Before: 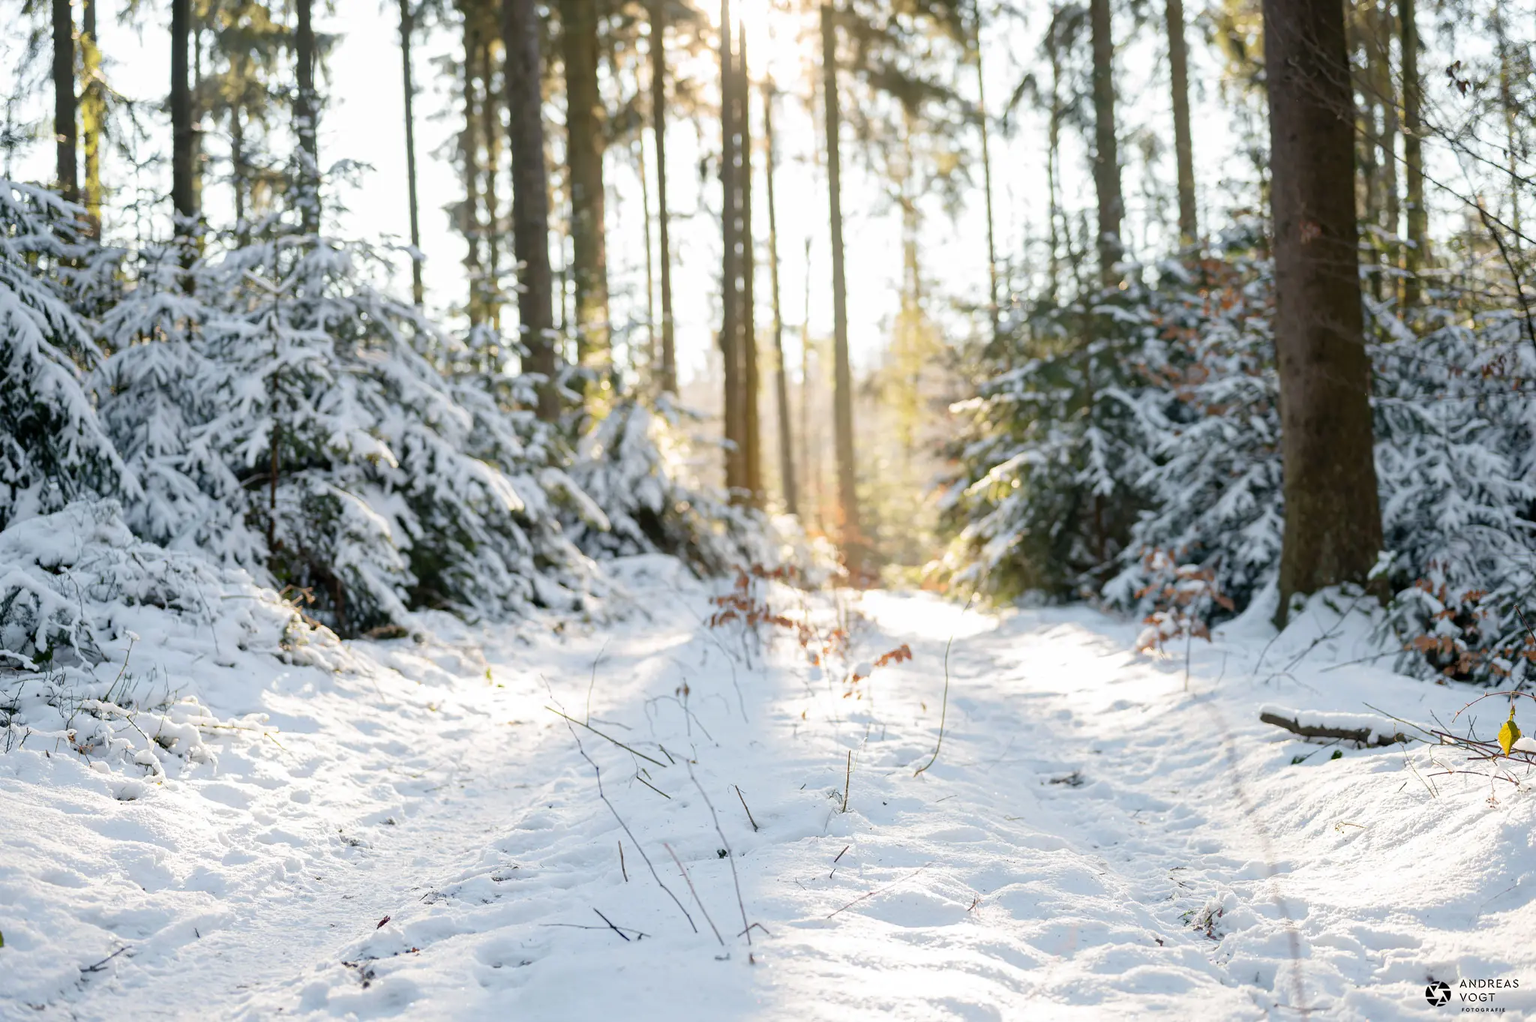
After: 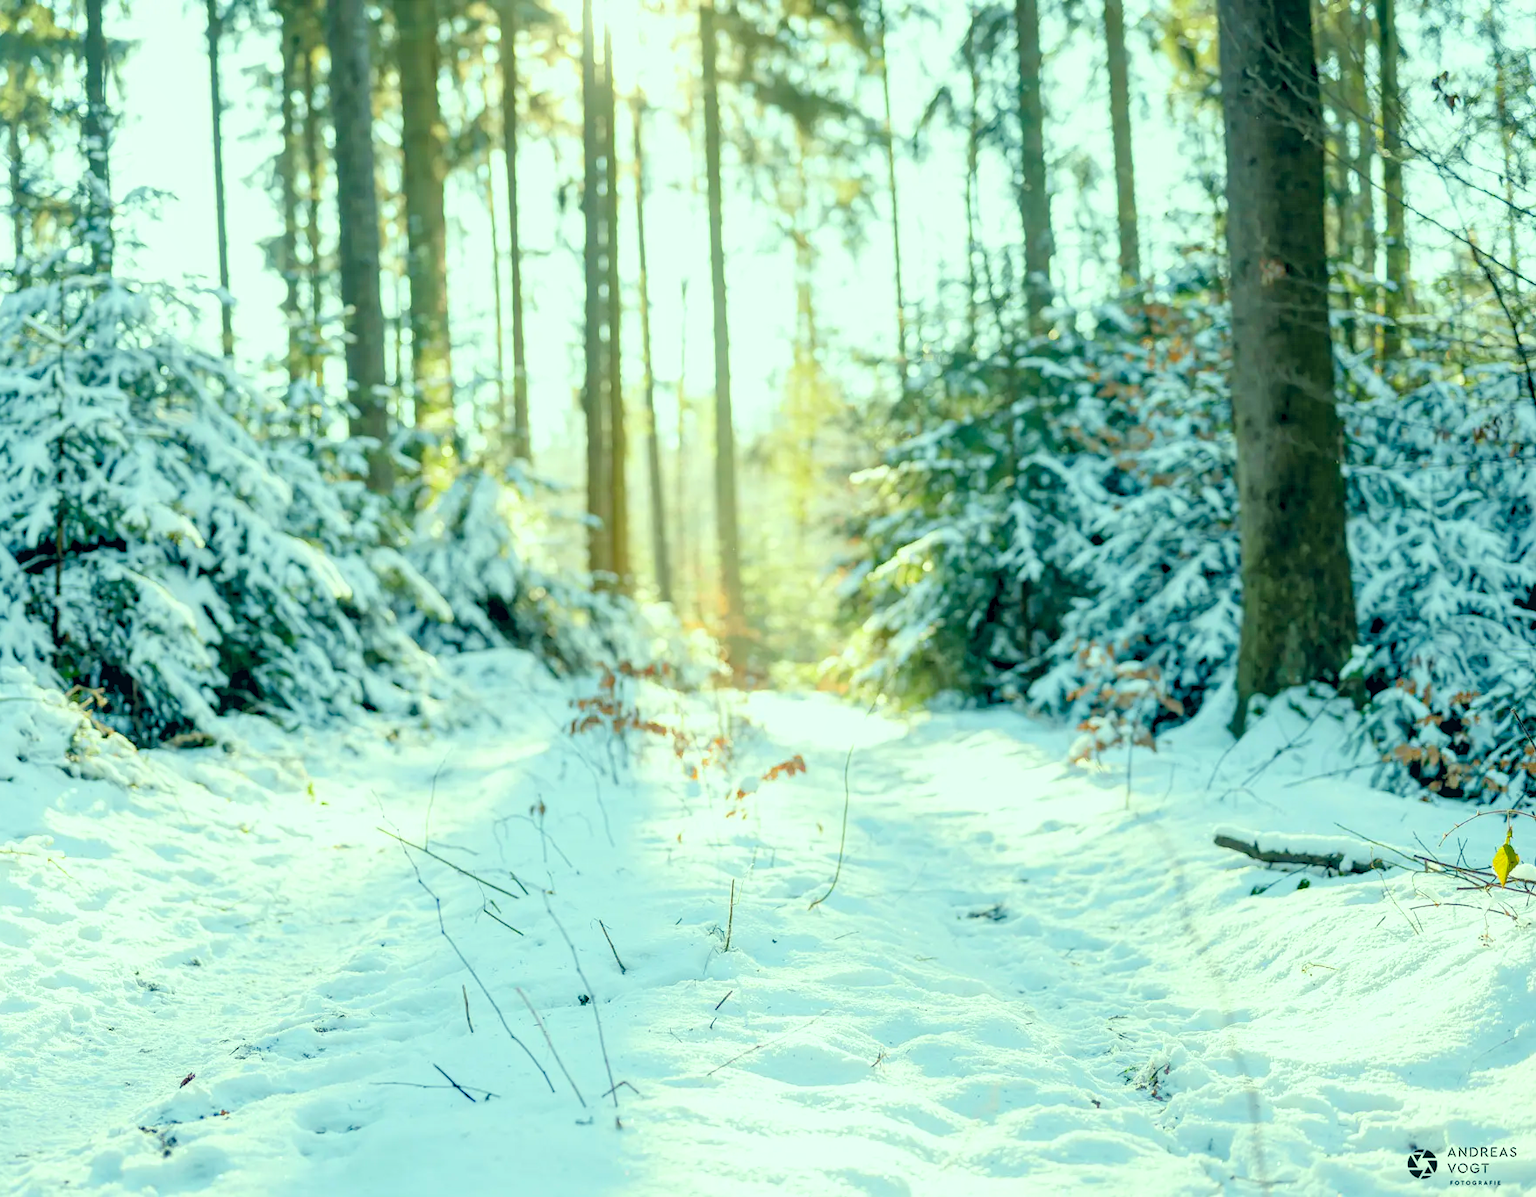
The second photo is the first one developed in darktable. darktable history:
crop and rotate: left 14.584%
local contrast: on, module defaults
levels: levels [0.072, 0.414, 0.976]
color correction: highlights a* -20.08, highlights b* 9.8, shadows a* -20.4, shadows b* -10.76
